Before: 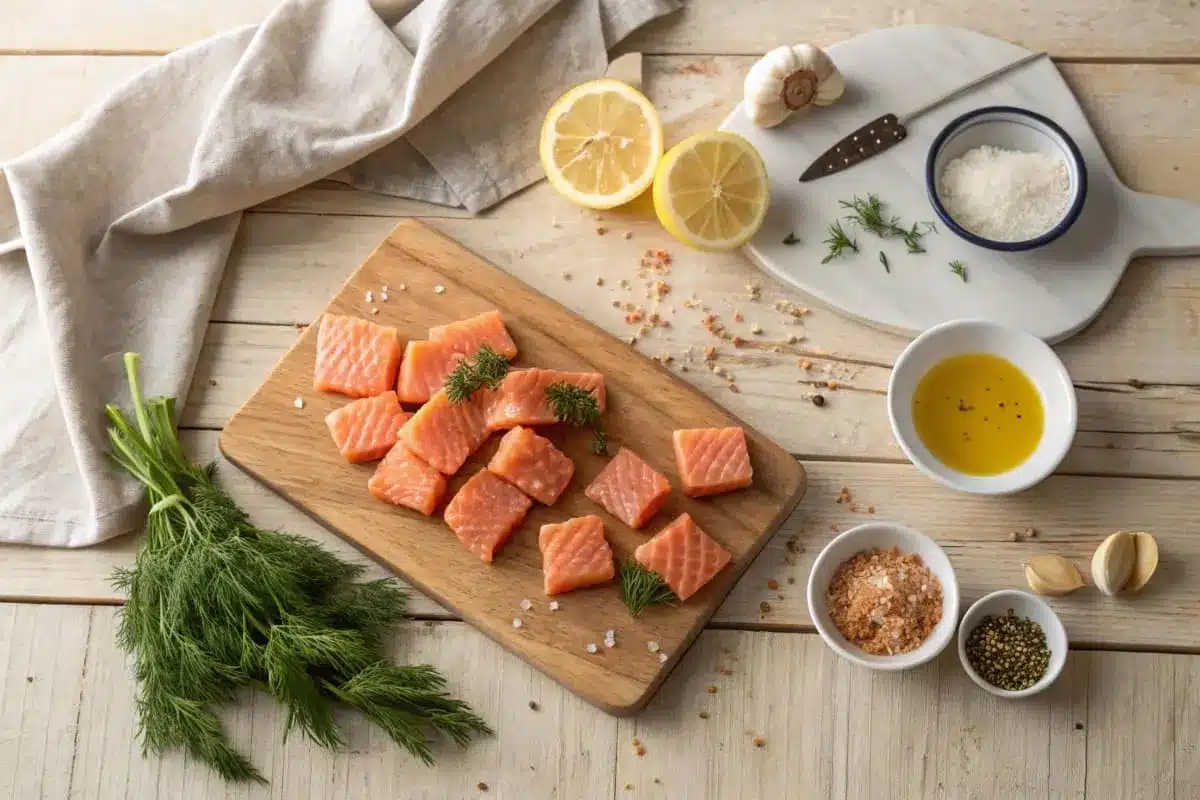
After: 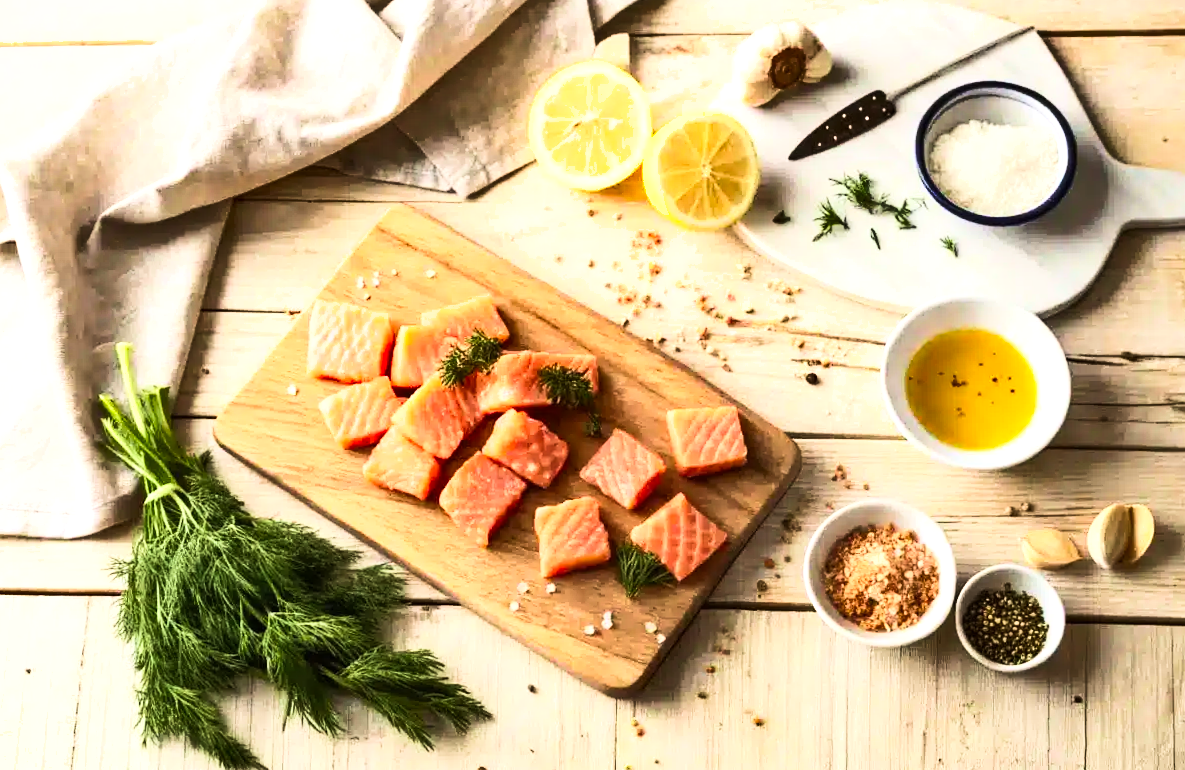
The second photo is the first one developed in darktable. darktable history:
rotate and perspective: rotation -1°, crop left 0.011, crop right 0.989, crop top 0.025, crop bottom 0.975
tone curve: curves: ch0 [(0, 0) (0.093, 0.104) (0.226, 0.291) (0.327, 0.431) (0.471, 0.648) (0.759, 0.926) (1, 1)], color space Lab, linked channels, preserve colors none
velvia: on, module defaults
tone equalizer: -8 EV -0.75 EV, -7 EV -0.7 EV, -6 EV -0.6 EV, -5 EV -0.4 EV, -3 EV 0.4 EV, -2 EV 0.6 EV, -1 EV 0.7 EV, +0 EV 0.75 EV, edges refinement/feathering 500, mask exposure compensation -1.57 EV, preserve details no
crop: top 1.049%, right 0.001%
shadows and highlights: shadows 12, white point adjustment 1.2, soften with gaussian
